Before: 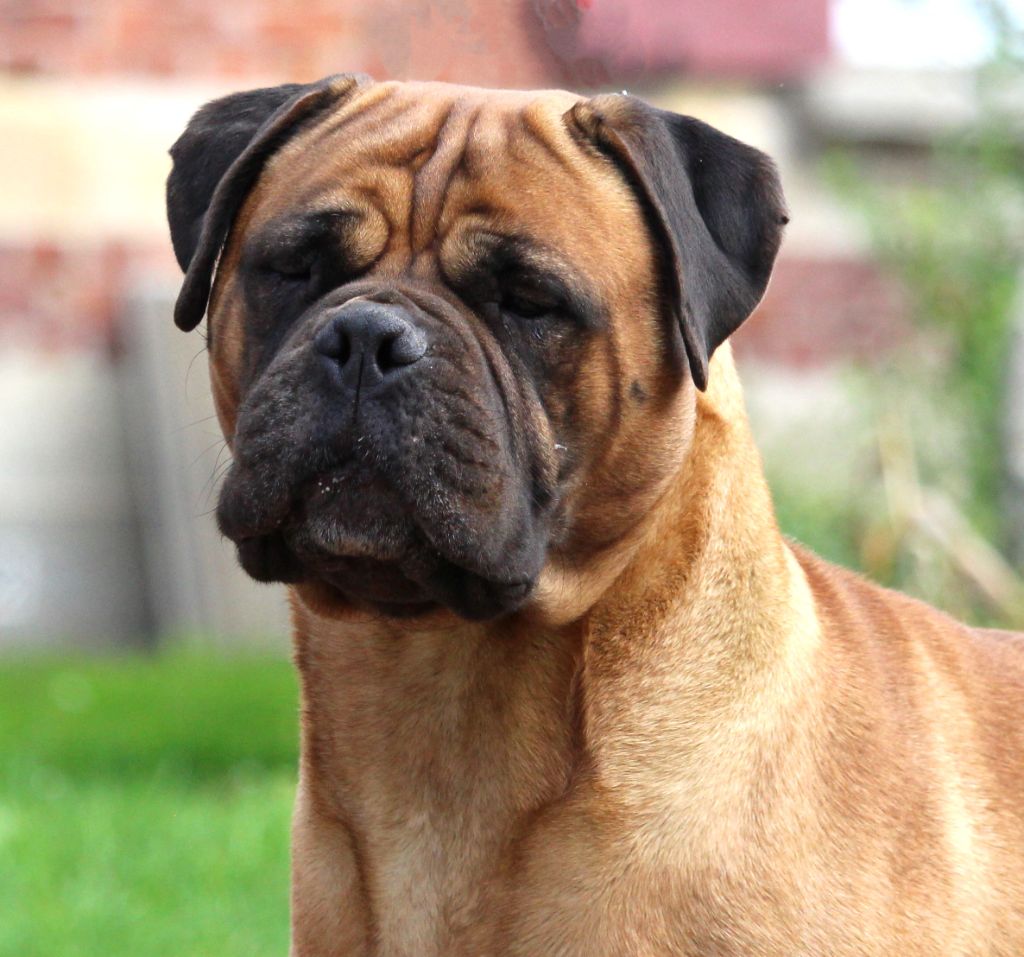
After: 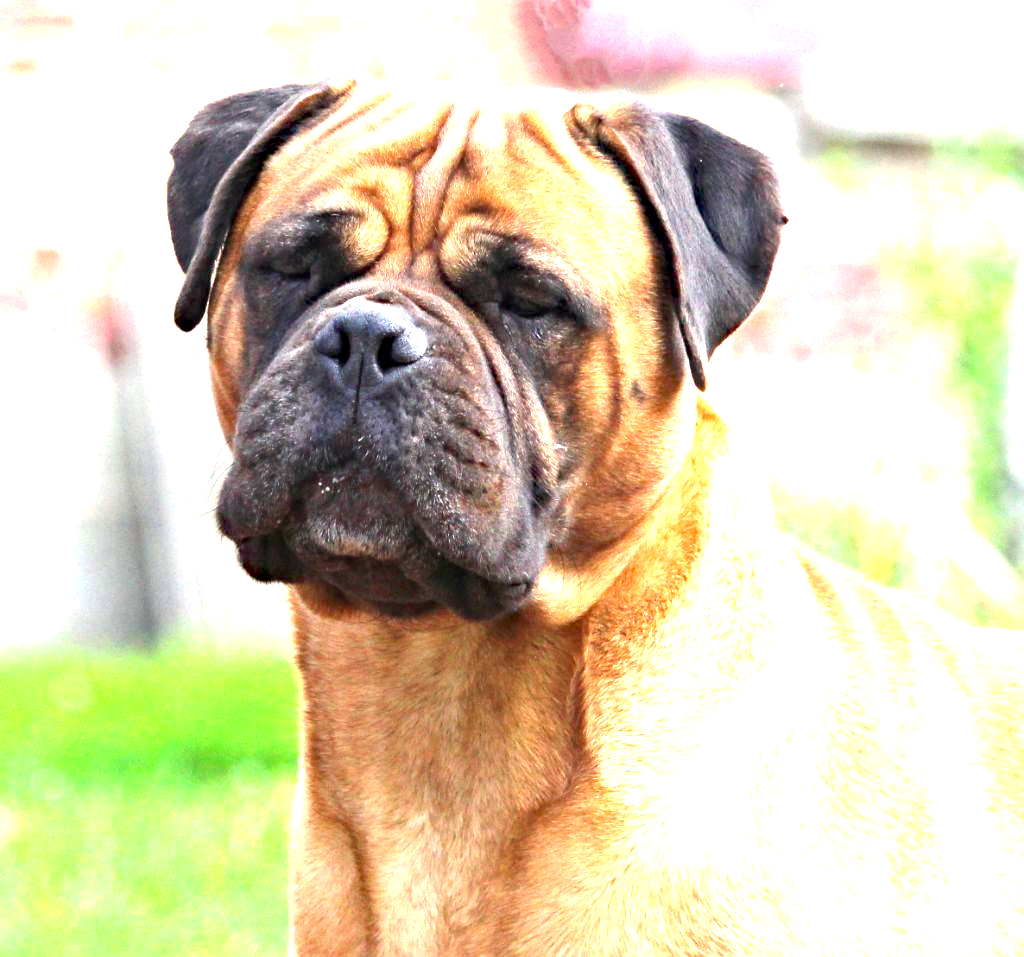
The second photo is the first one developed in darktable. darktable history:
exposure: black level correction 0, exposure 2.103 EV, compensate highlight preservation false
haze removal: strength 0.29, distance 0.247, compatibility mode true, adaptive false
